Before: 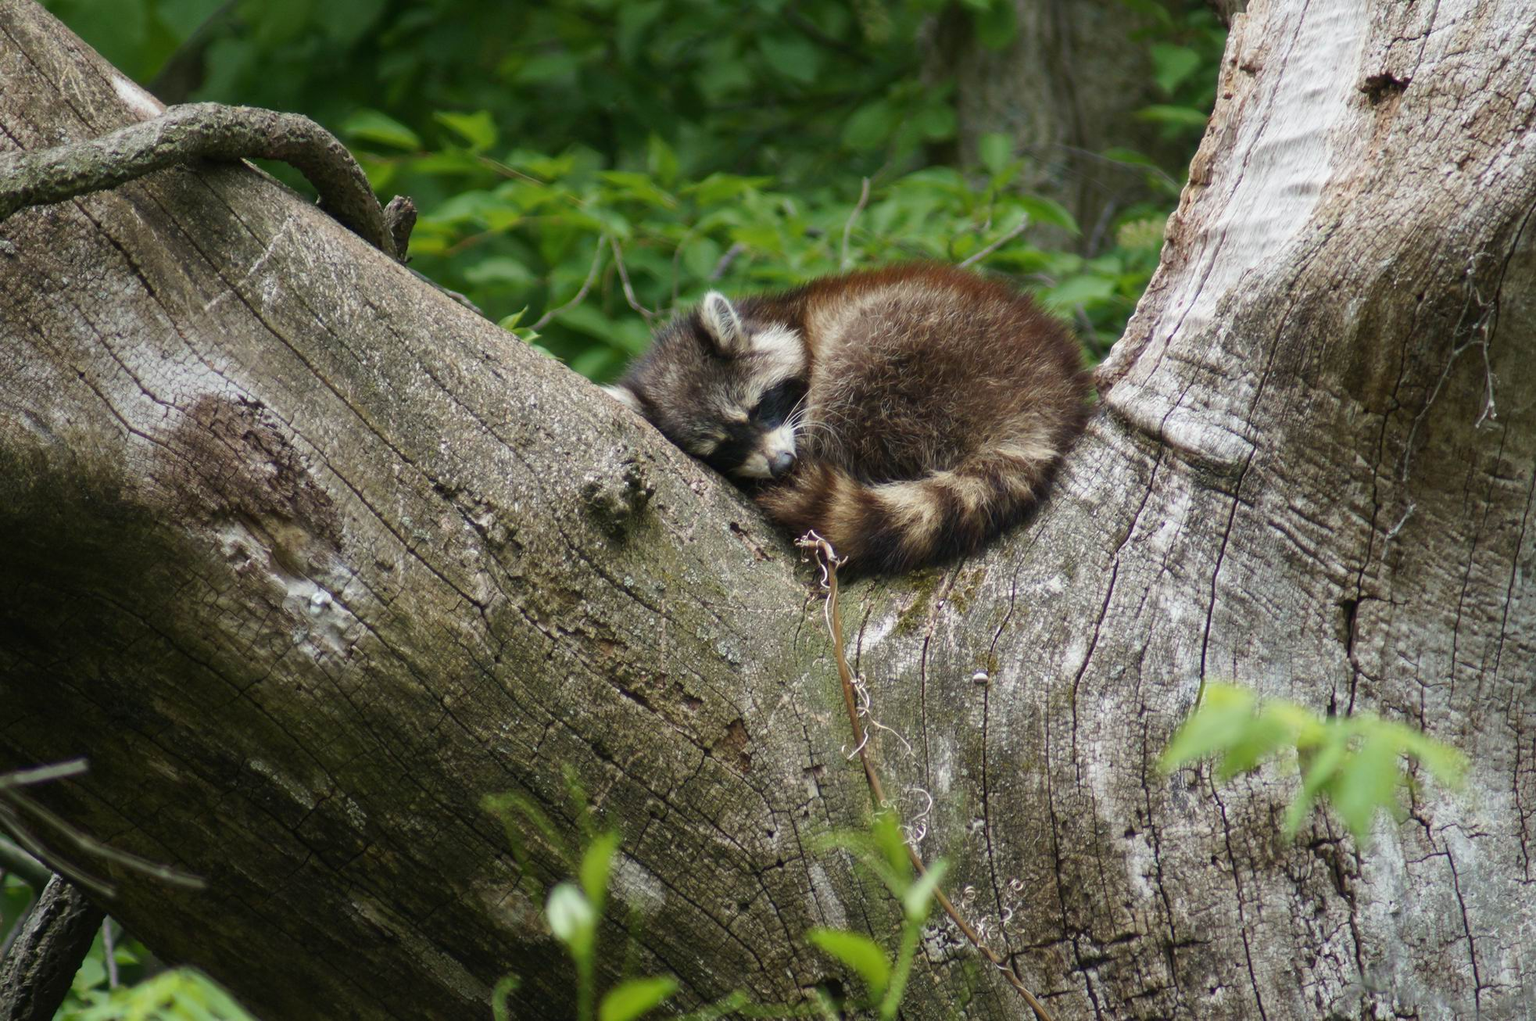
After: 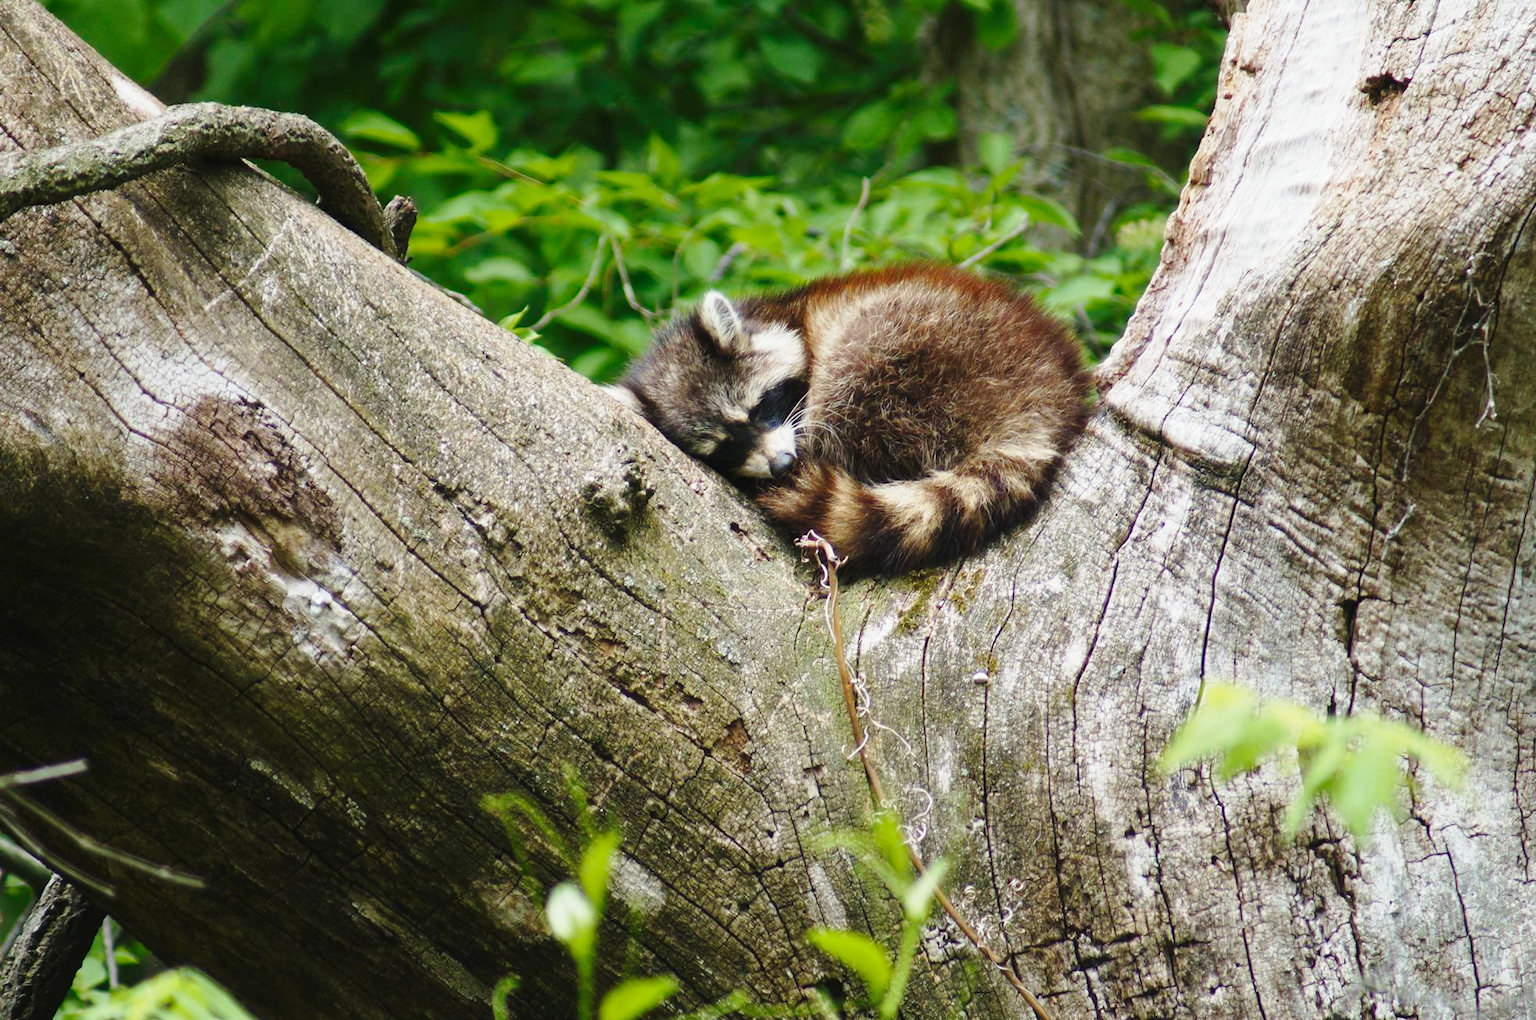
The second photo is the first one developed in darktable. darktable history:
contrast brightness saturation: contrast -0.02, brightness -0.01, saturation 0.03
base curve: curves: ch0 [(0, 0) (0.028, 0.03) (0.121, 0.232) (0.46, 0.748) (0.859, 0.968) (1, 1)], preserve colors none
